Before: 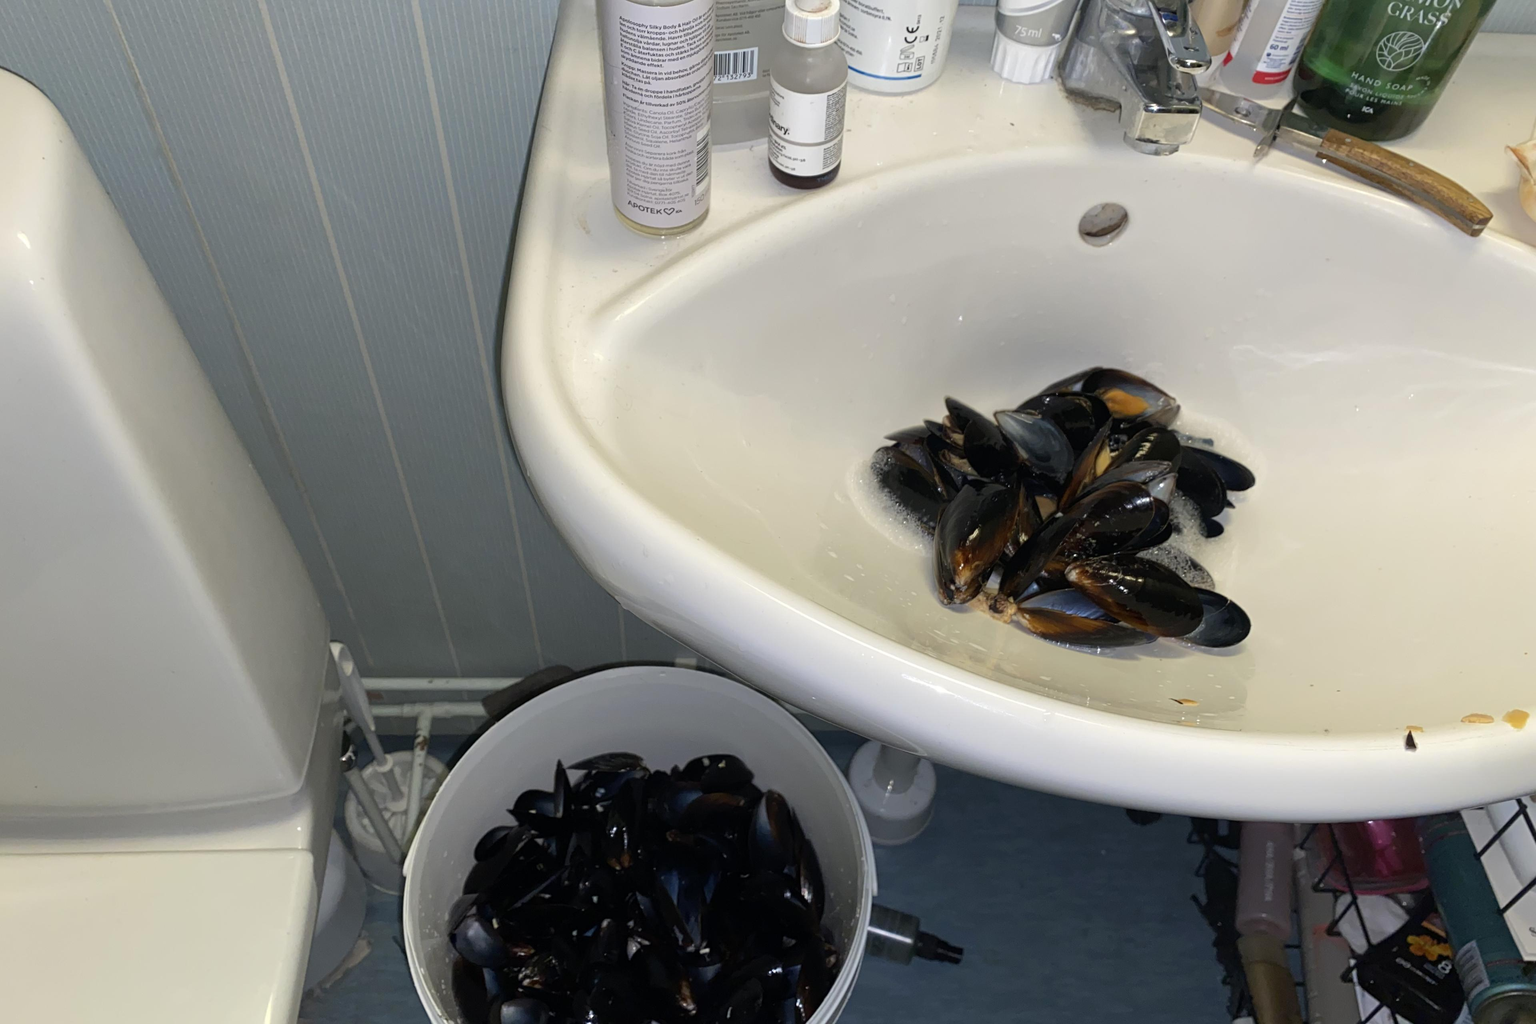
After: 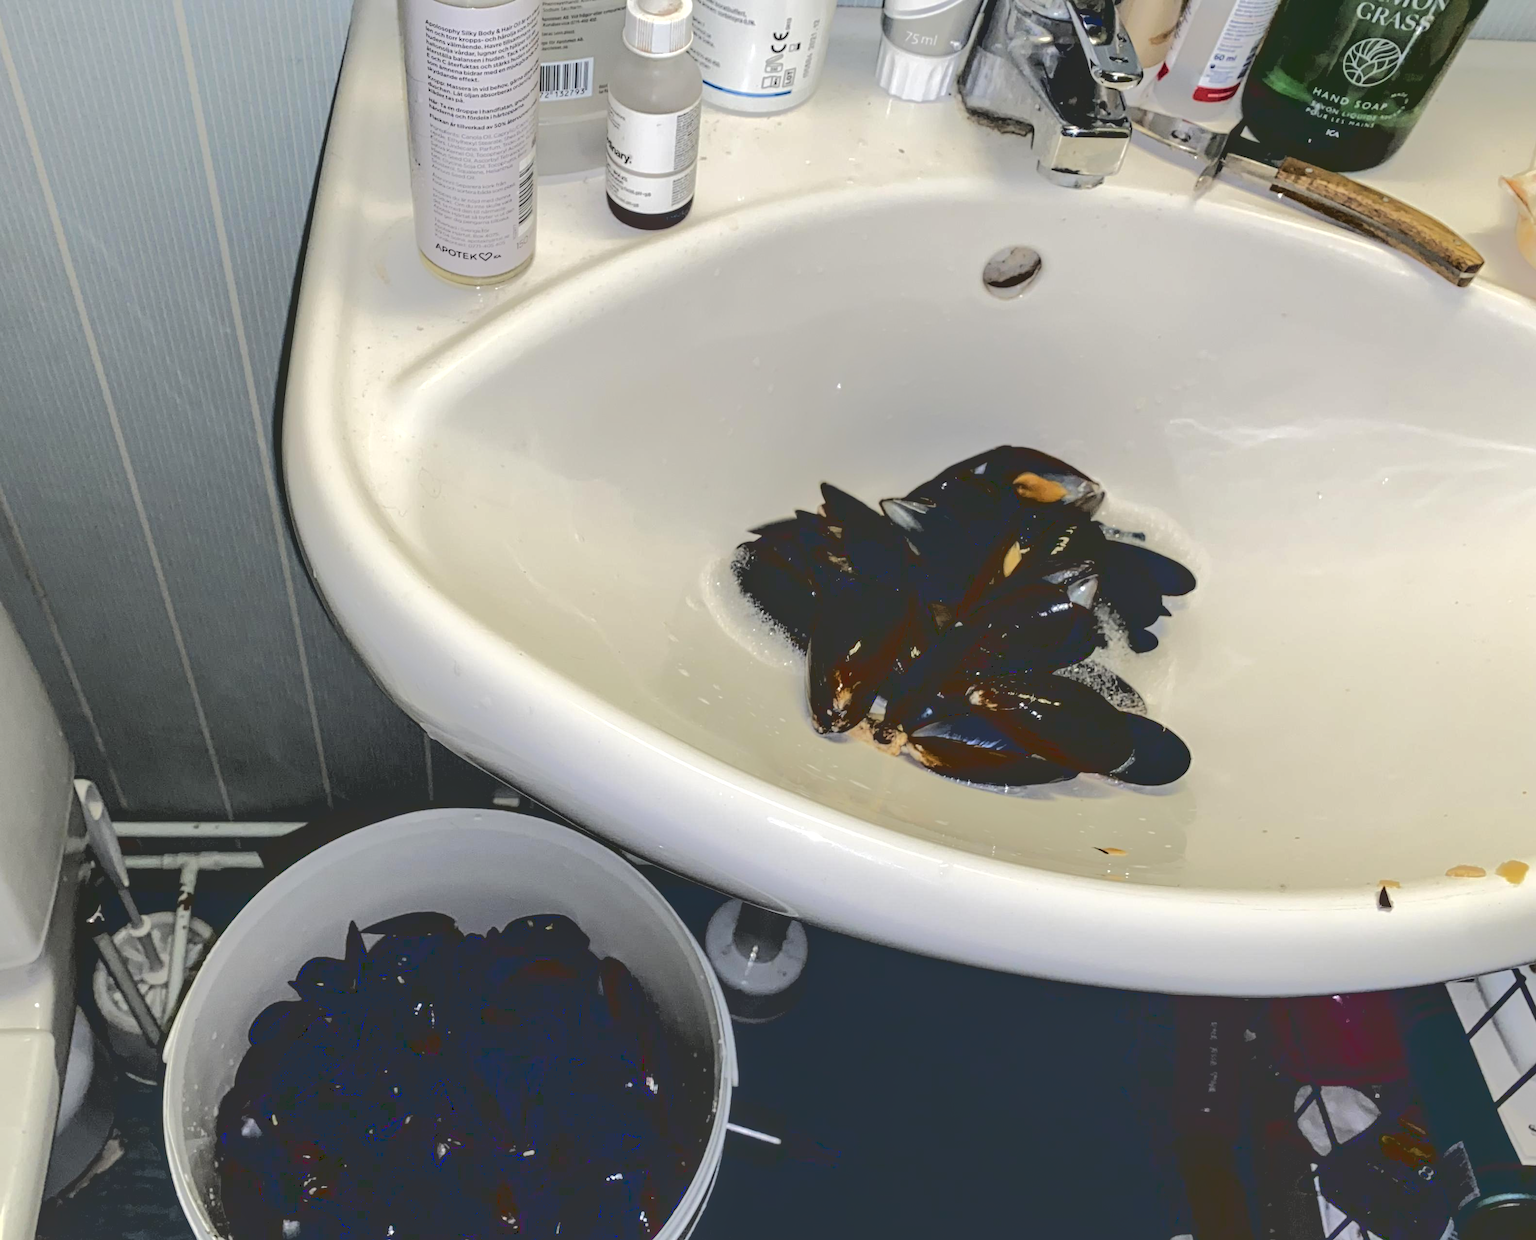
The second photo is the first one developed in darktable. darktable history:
base curve: curves: ch0 [(0.065, 0.026) (0.236, 0.358) (0.53, 0.546) (0.777, 0.841) (0.924, 0.992)]
crop: left 17.509%, bottom 0.042%
local contrast: on, module defaults
